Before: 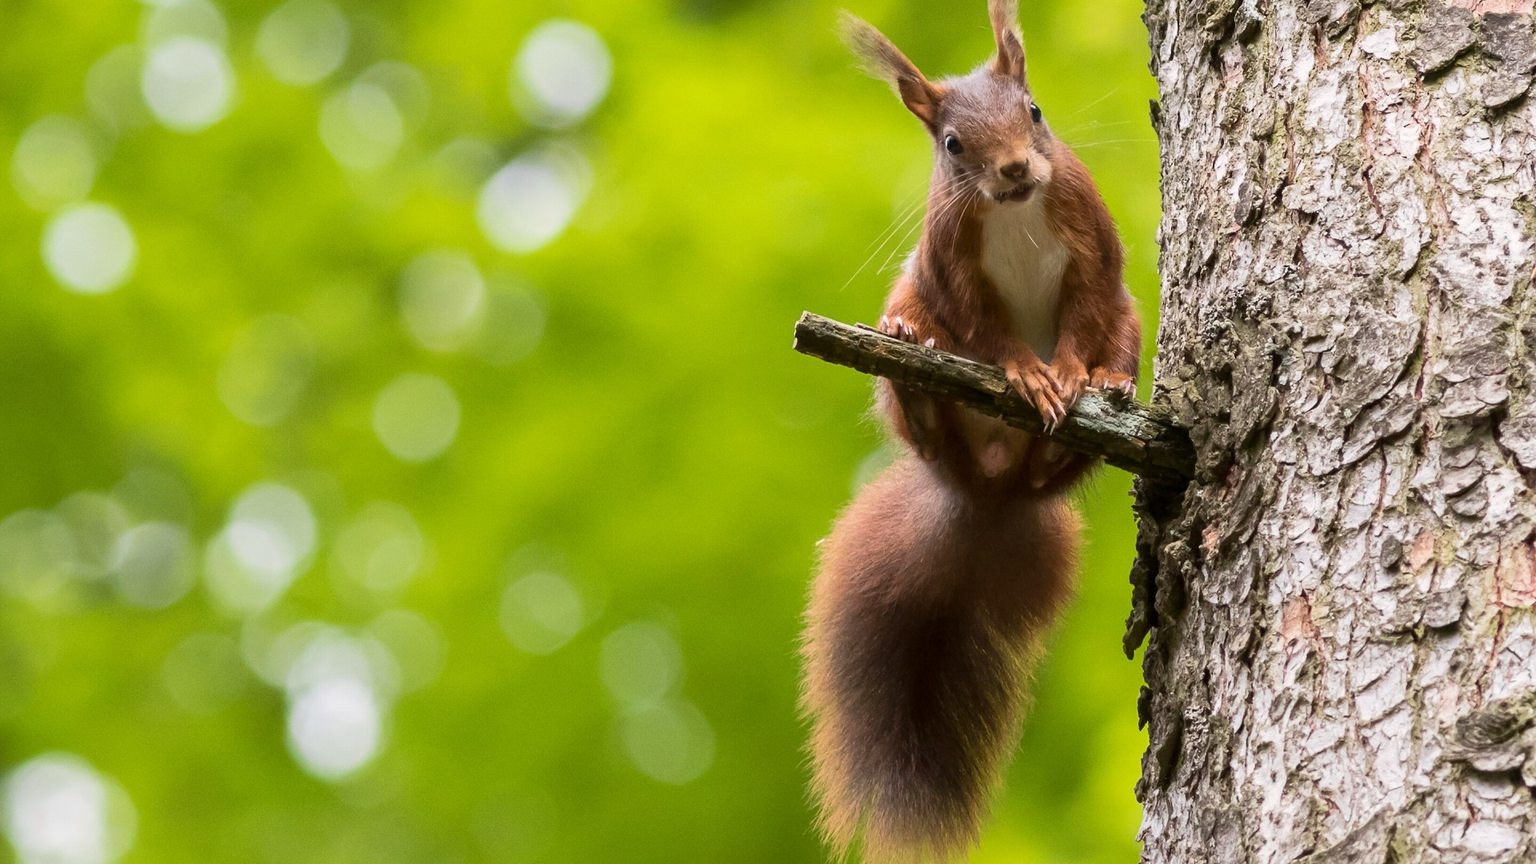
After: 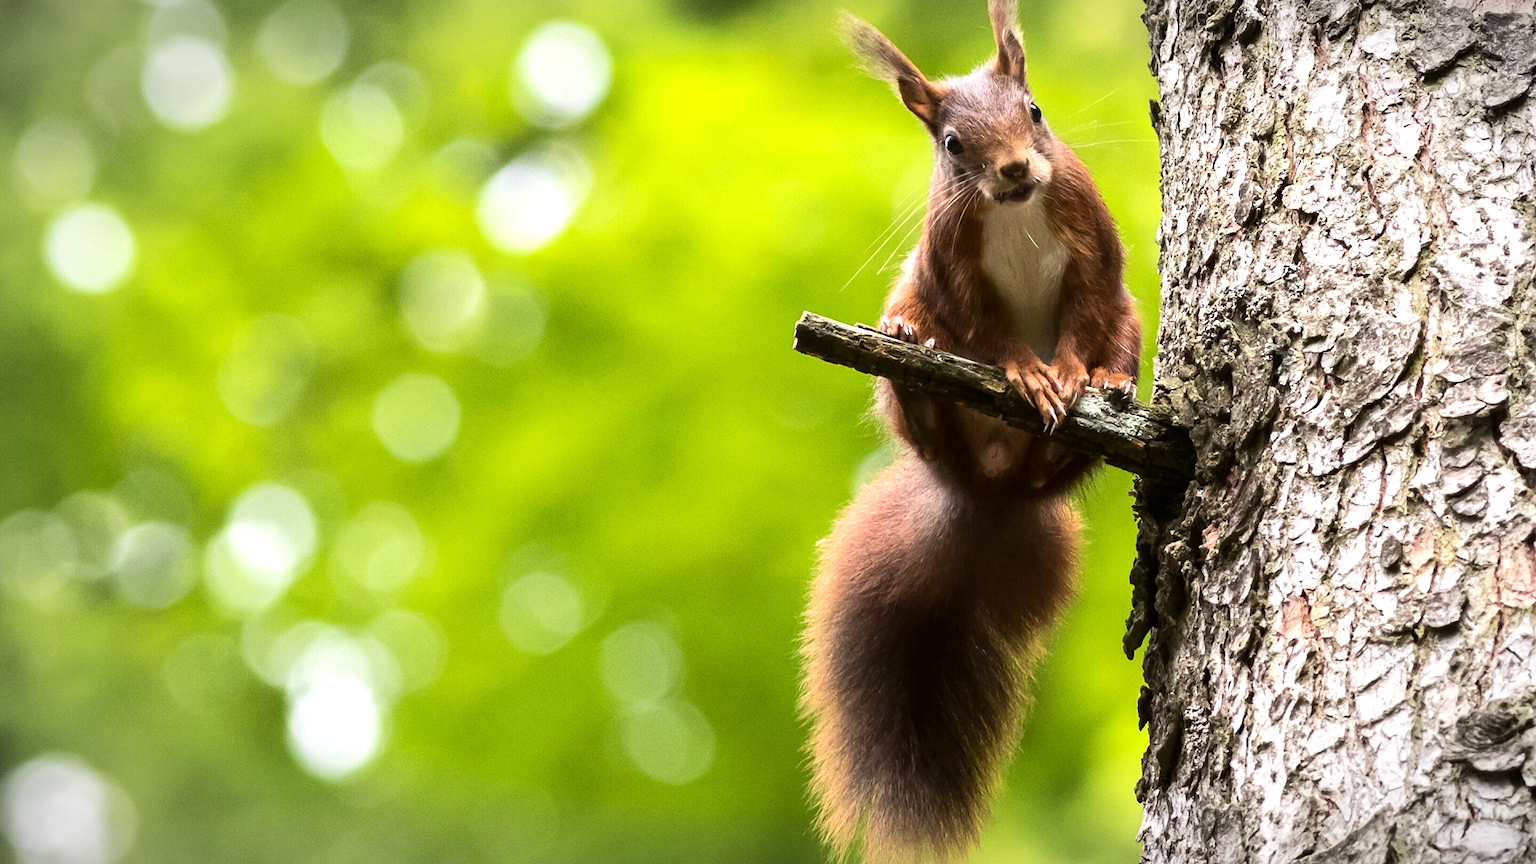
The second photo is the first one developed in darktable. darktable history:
tone equalizer: -8 EV -0.75 EV, -7 EV -0.7 EV, -6 EV -0.6 EV, -5 EV -0.4 EV, -3 EV 0.4 EV, -2 EV 0.6 EV, -1 EV 0.7 EV, +0 EV 0.75 EV, edges refinement/feathering 500, mask exposure compensation -1.57 EV, preserve details no
vignetting: fall-off start 87%, automatic ratio true
